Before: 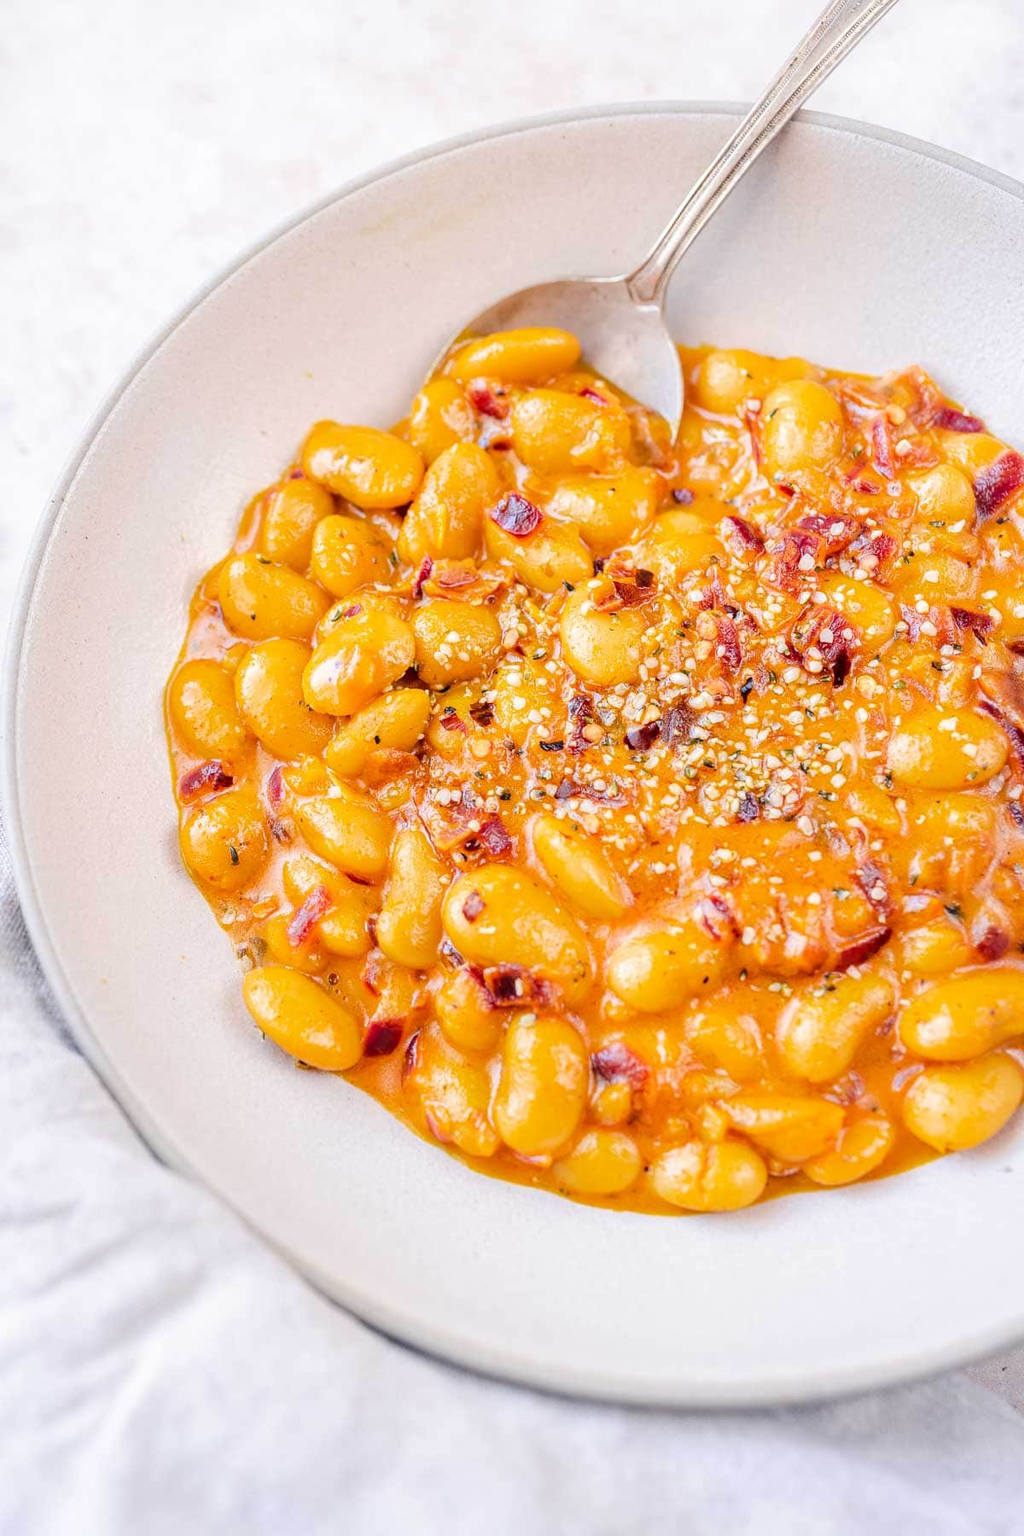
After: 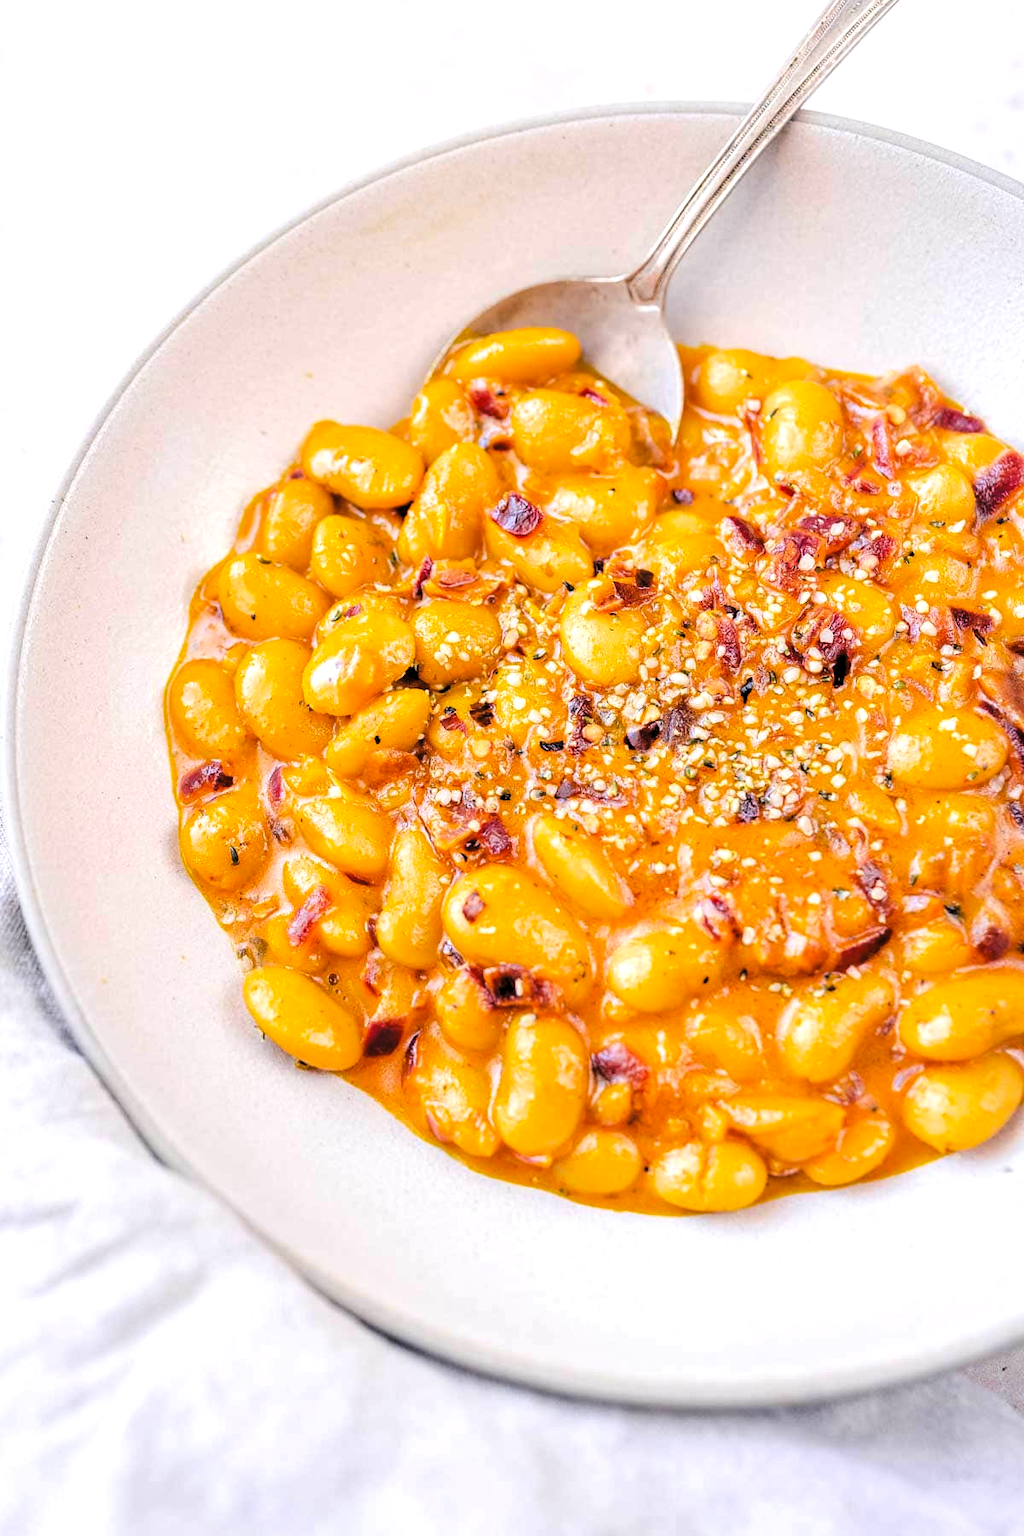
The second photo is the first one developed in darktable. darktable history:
levels: levels [0.182, 0.542, 0.902]
contrast brightness saturation: contrast -0.1, brightness 0.05, saturation 0.08
haze removal: compatibility mode true, adaptive false
